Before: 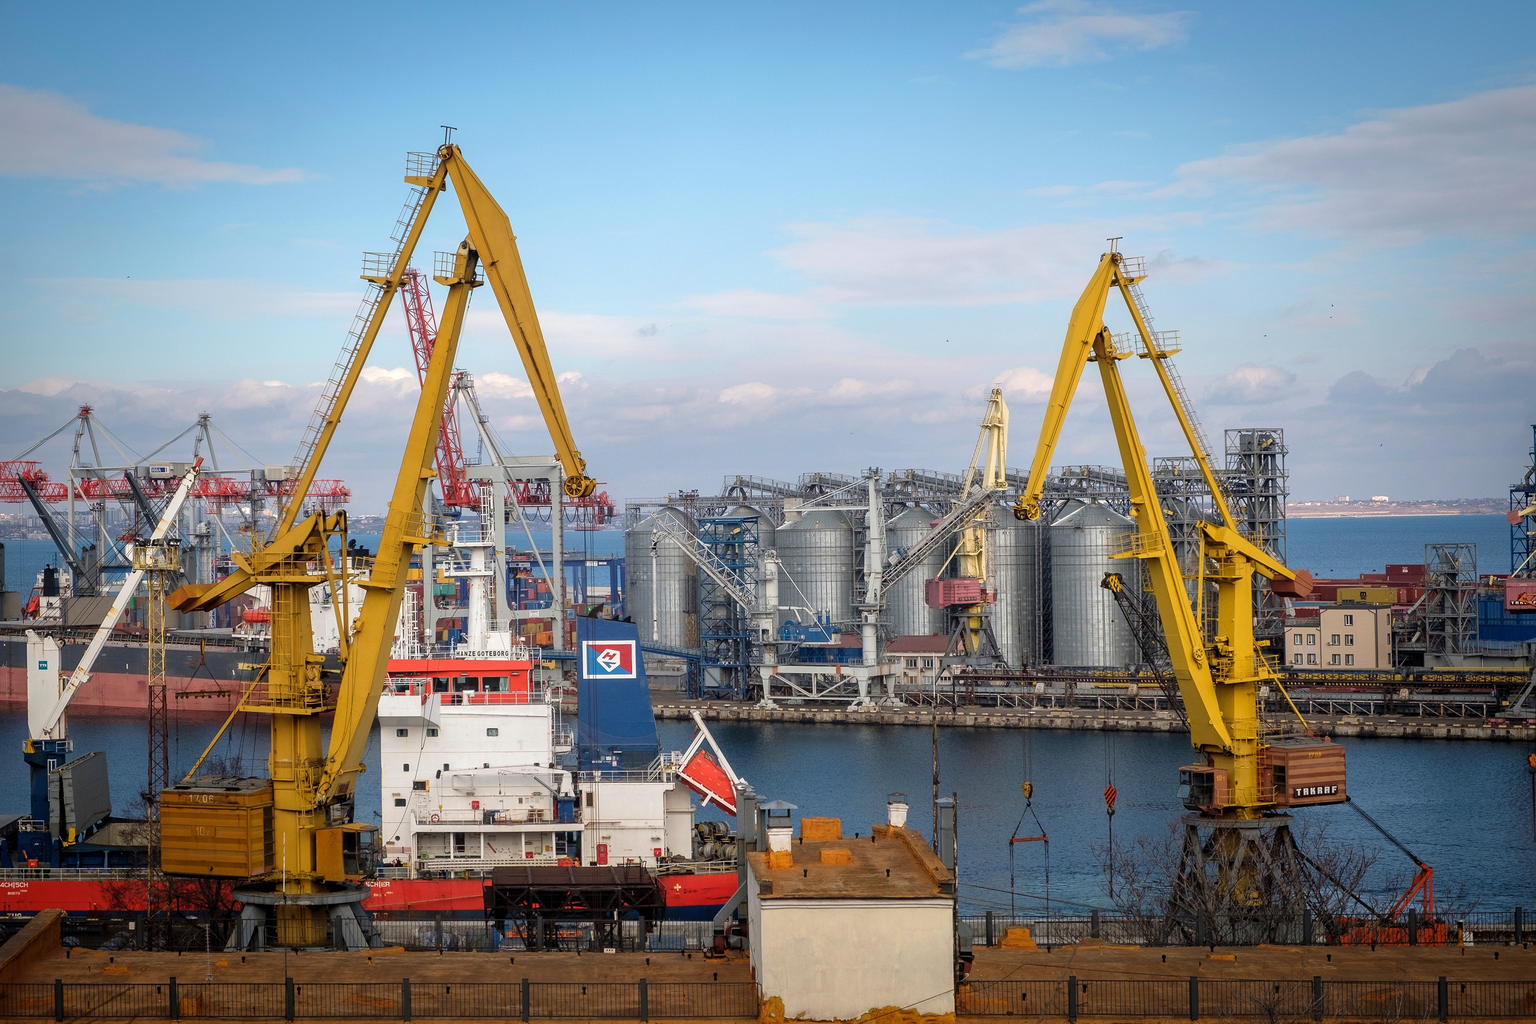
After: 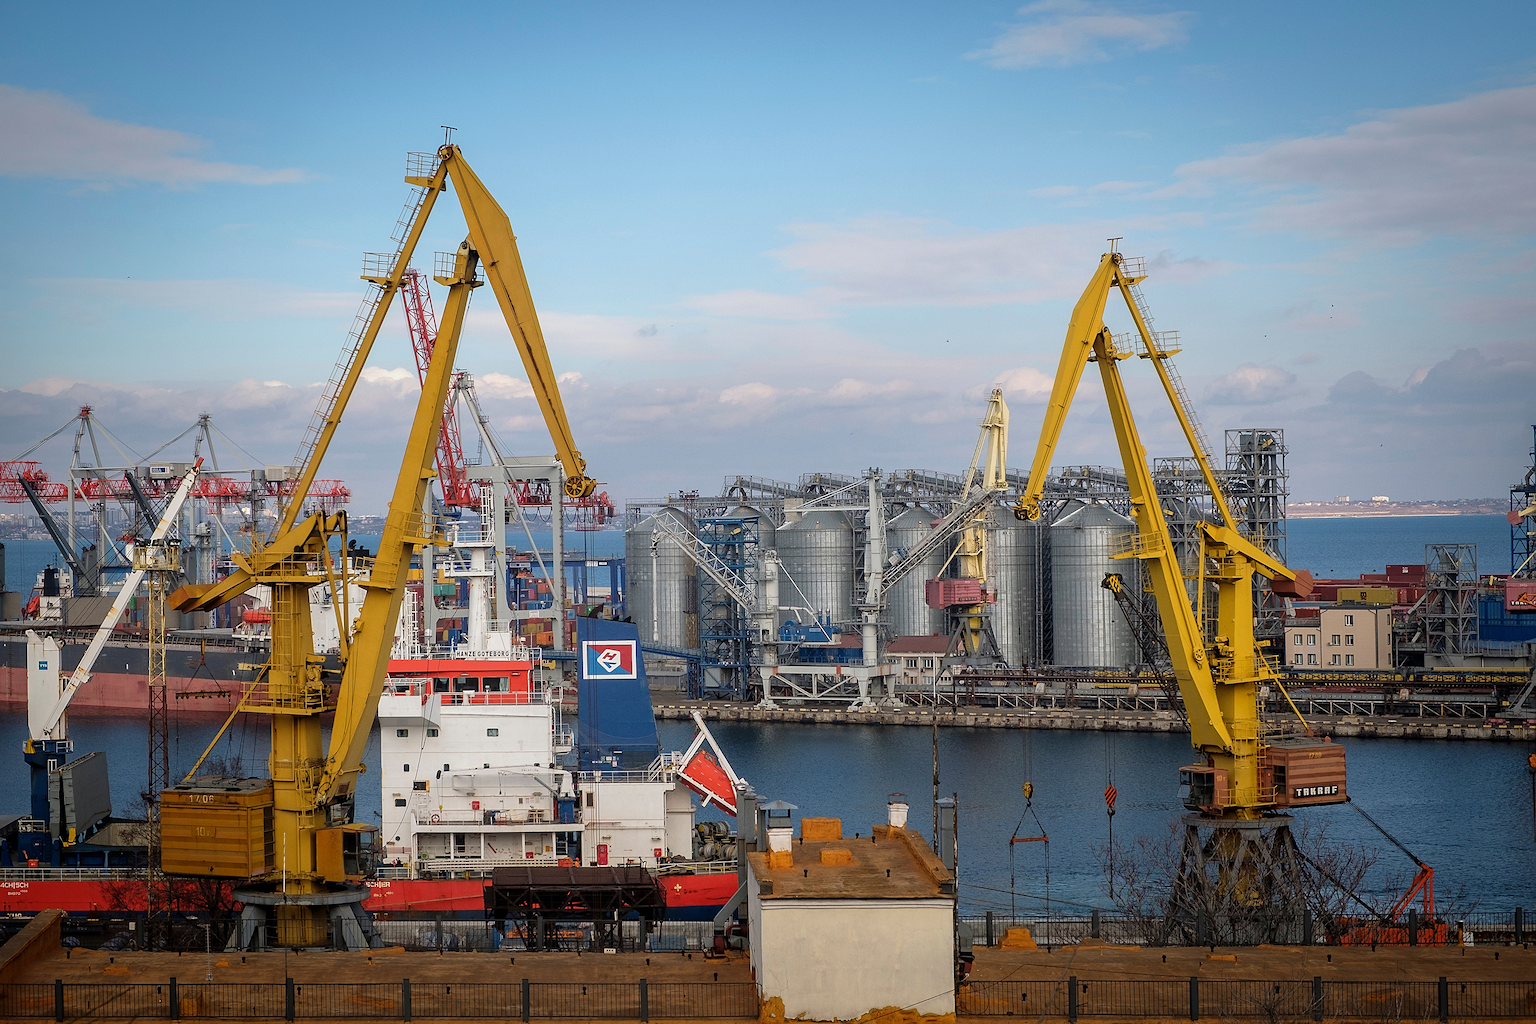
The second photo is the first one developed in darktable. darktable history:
sharpen: radius 1.905, amount 0.405, threshold 1.136
exposure: exposure -0.211 EV, compensate highlight preservation false
